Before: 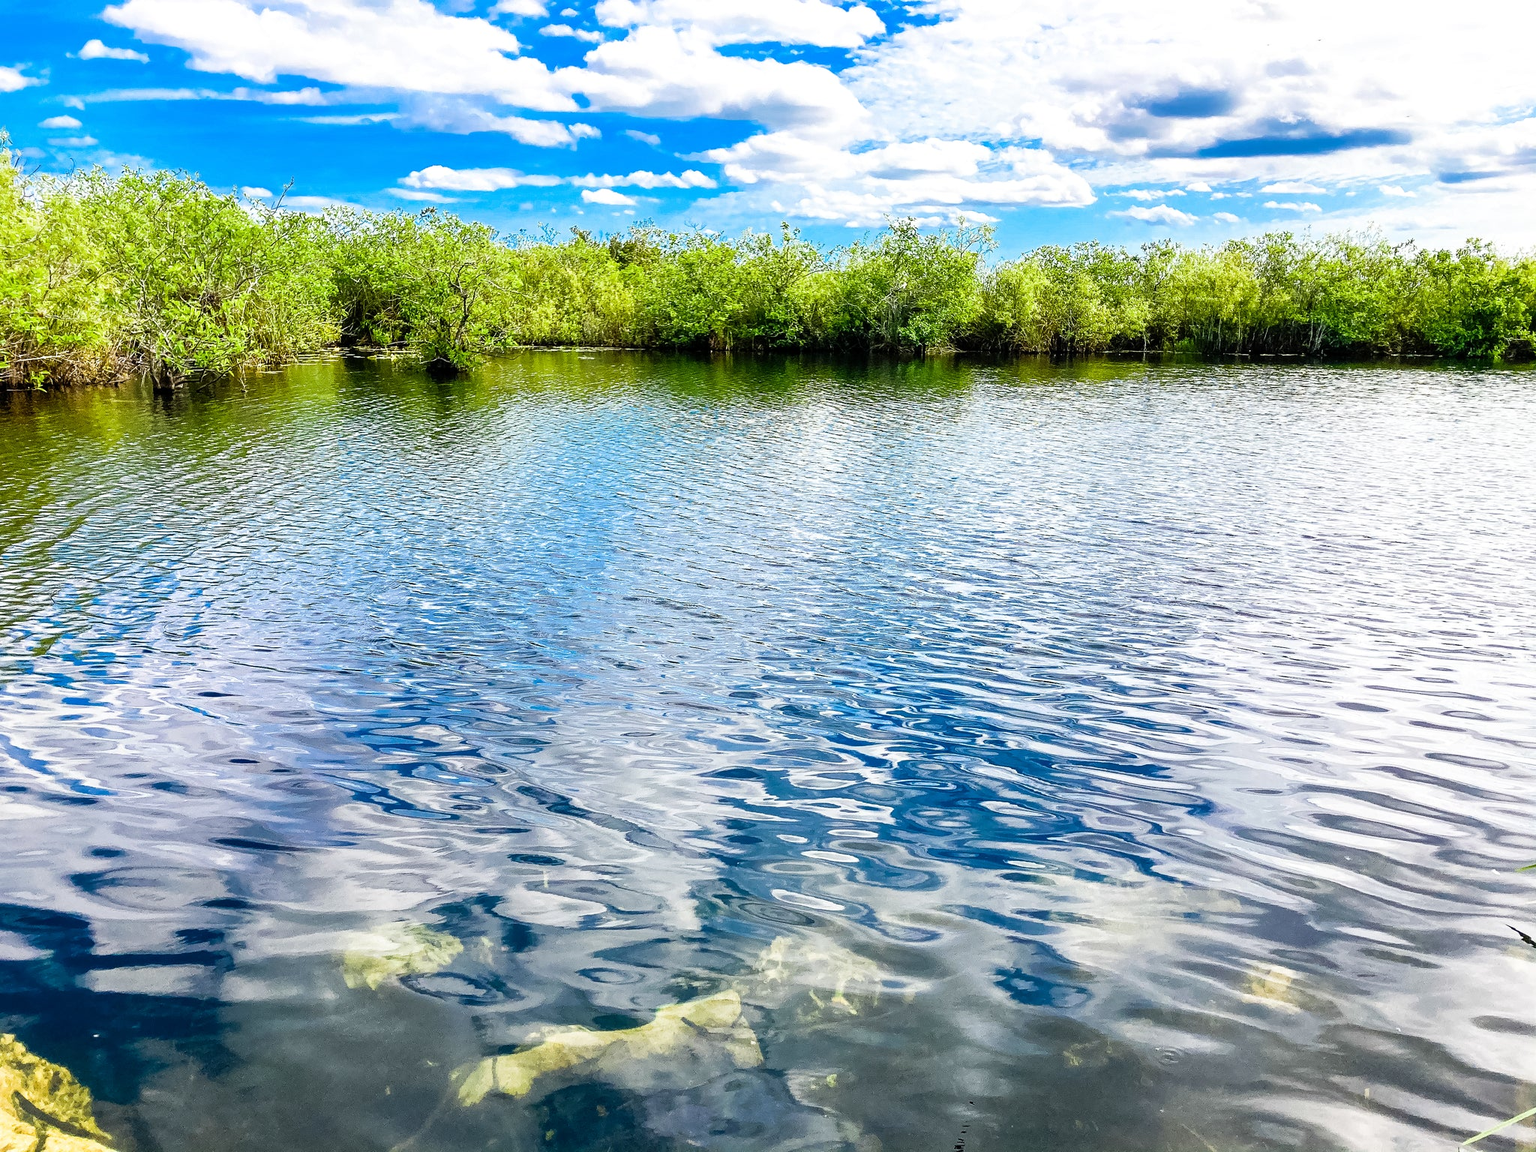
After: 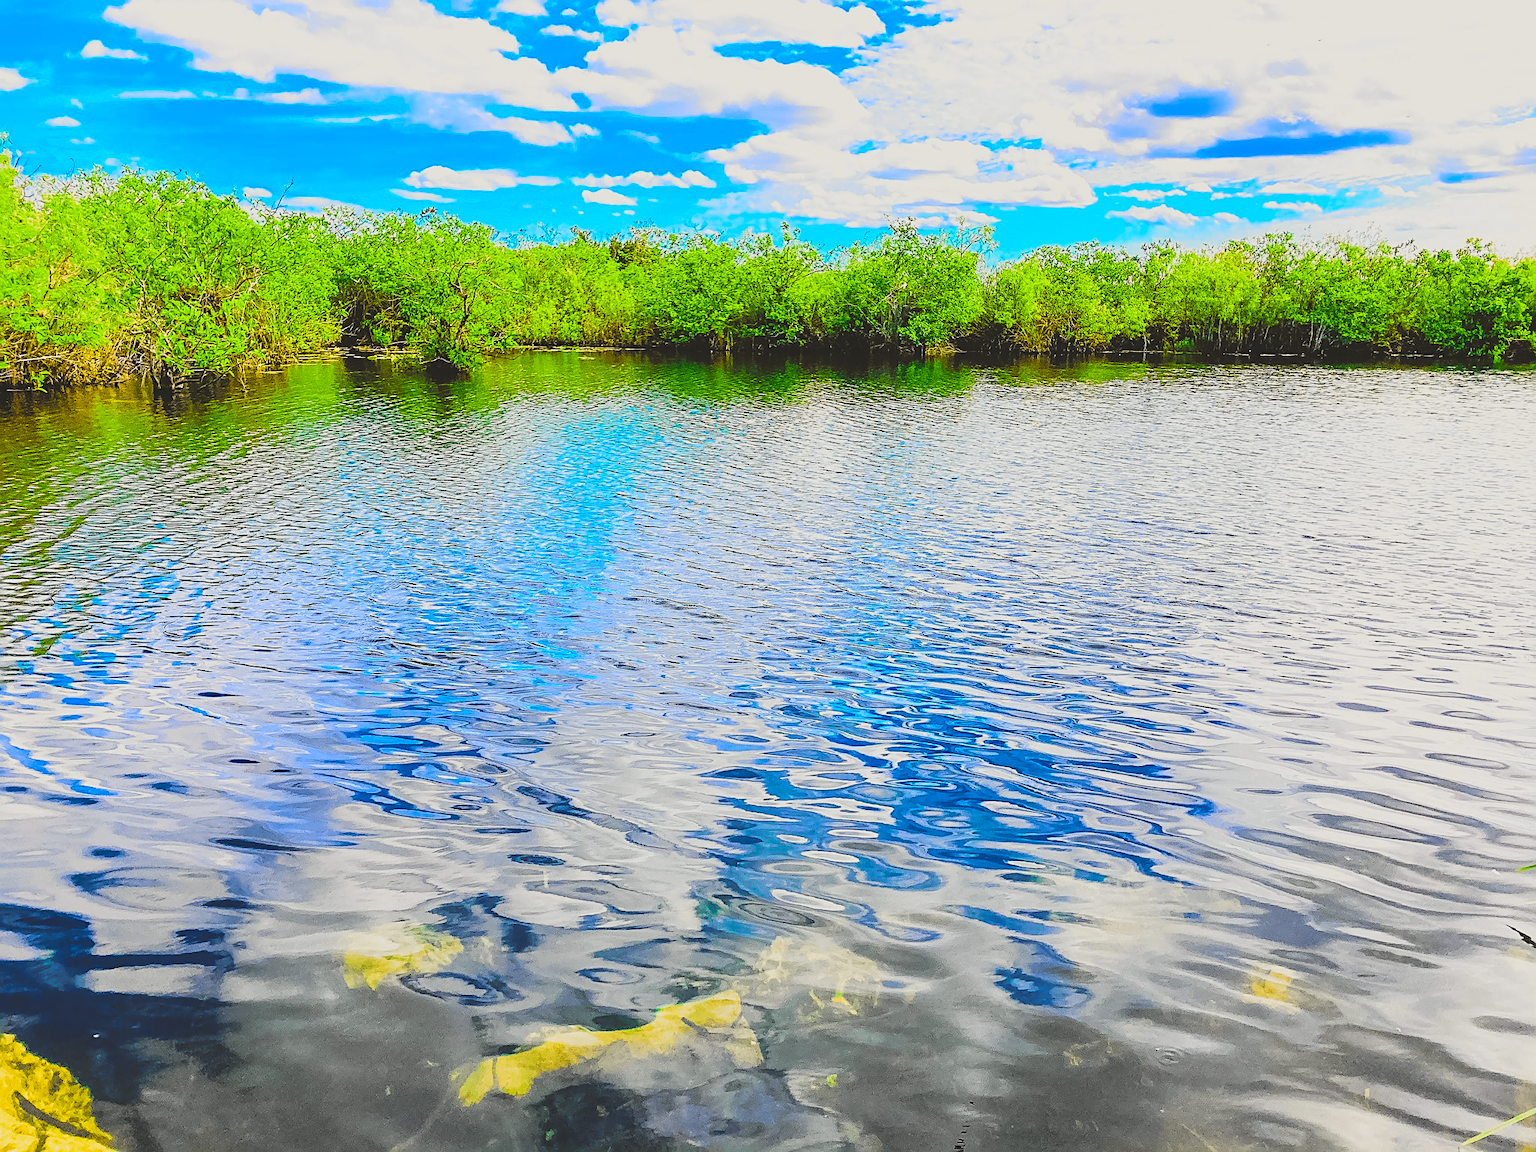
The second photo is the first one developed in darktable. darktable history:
exposure: black level correction -0.036, exposure -0.497 EV, compensate highlight preservation false
tone curve: curves: ch0 [(0.014, 0) (0.13, 0.09) (0.227, 0.211) (0.33, 0.395) (0.494, 0.615) (0.662, 0.76) (0.795, 0.846) (1, 0.969)]; ch1 [(0, 0) (0.366, 0.367) (0.447, 0.416) (0.473, 0.484) (0.504, 0.502) (0.525, 0.518) (0.564, 0.601) (0.634, 0.66) (0.746, 0.804) (1, 1)]; ch2 [(0, 0) (0.333, 0.346) (0.375, 0.375) (0.424, 0.43) (0.476, 0.498) (0.496, 0.505) (0.517, 0.522) (0.548, 0.548) (0.579, 0.618) (0.651, 0.674) (0.688, 0.728) (1, 1)], color space Lab, independent channels, preserve colors none
color contrast: green-magenta contrast 1.55, blue-yellow contrast 1.83
sharpen: on, module defaults
